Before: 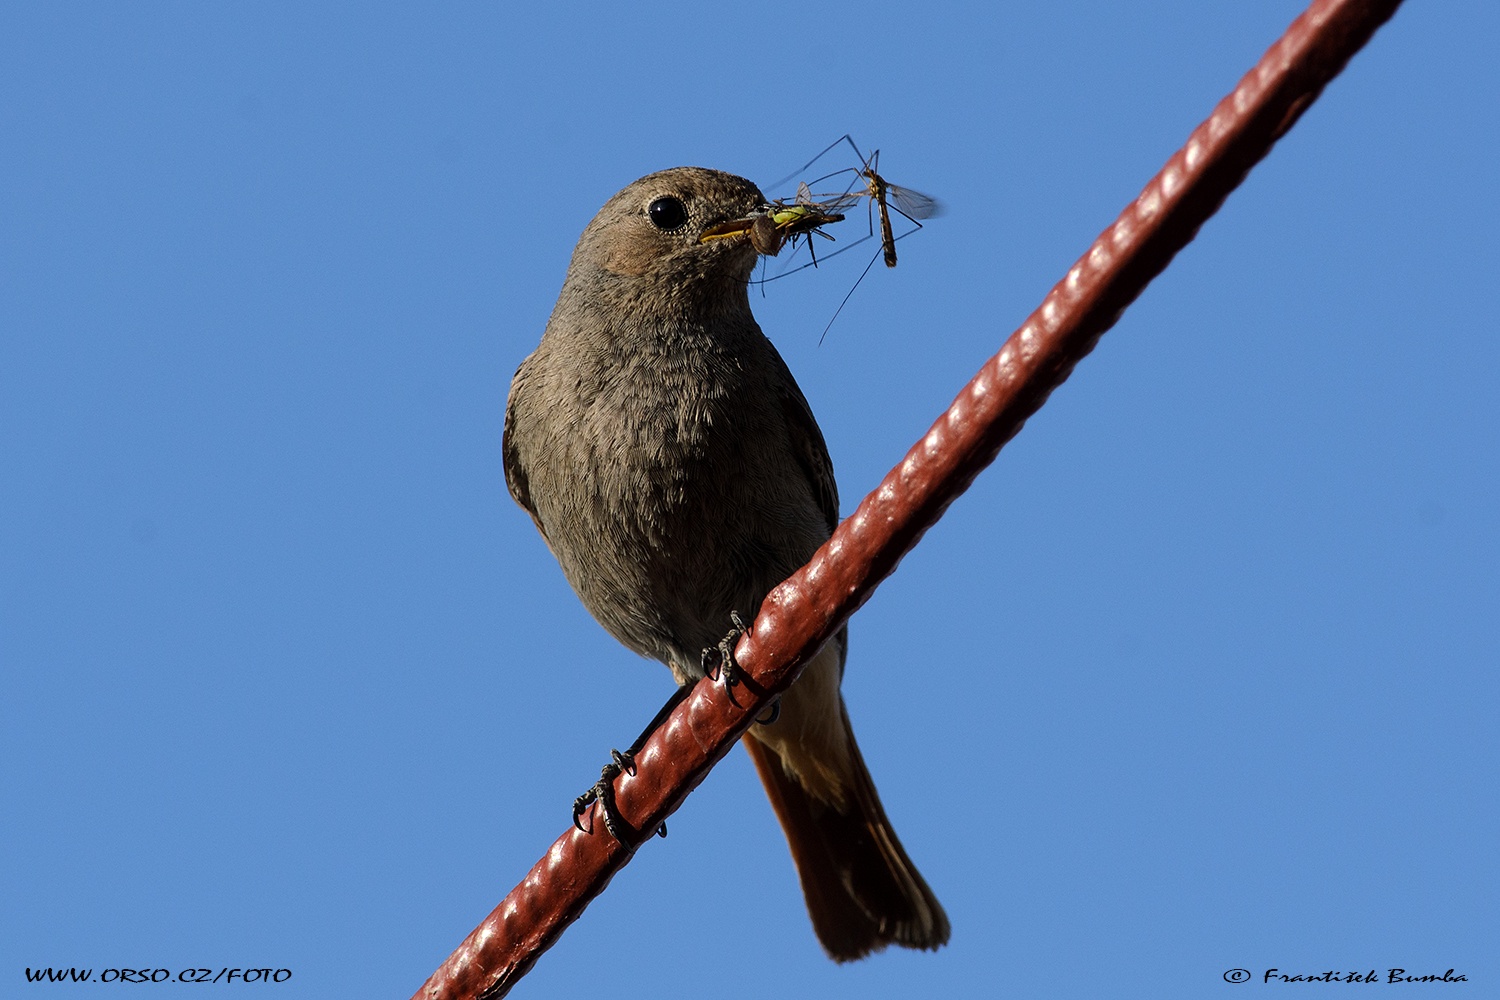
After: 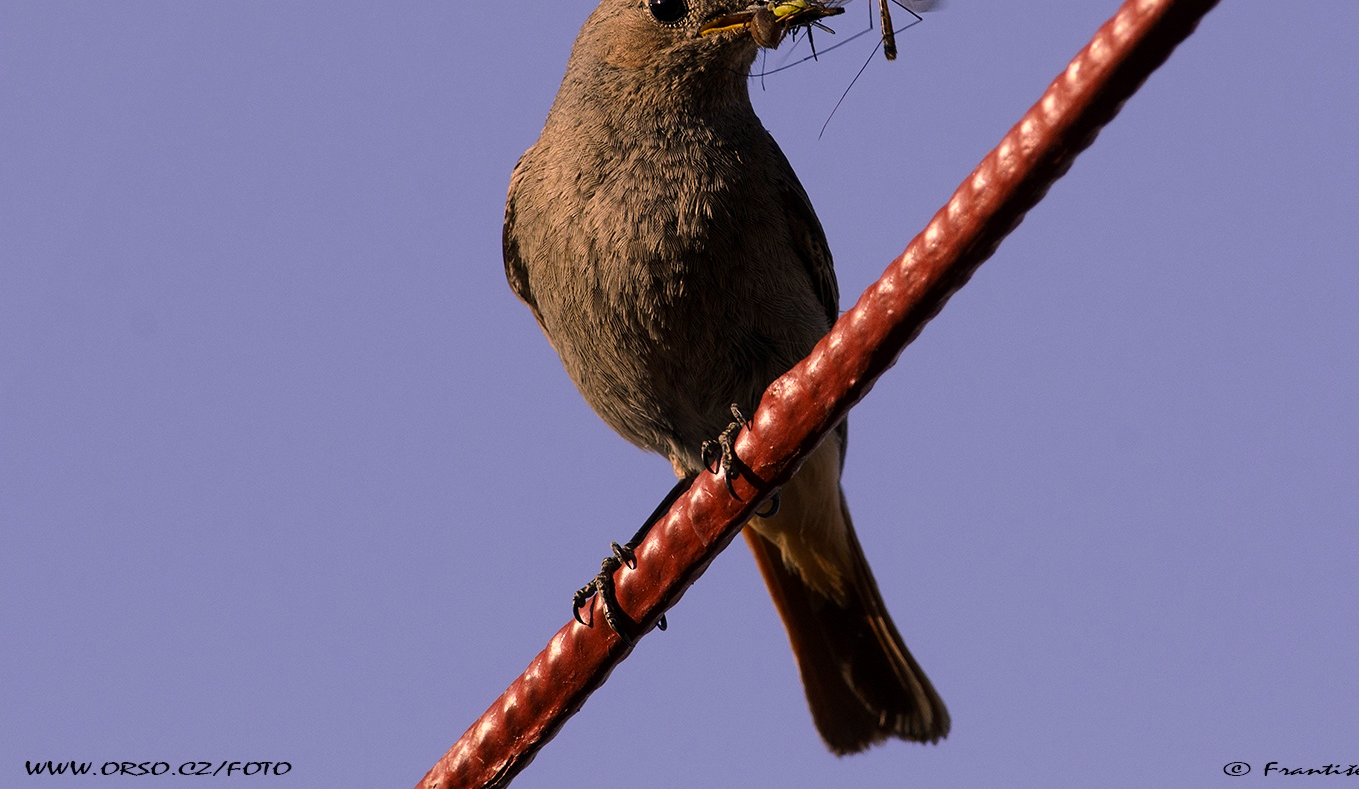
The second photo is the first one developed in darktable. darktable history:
levels: mode automatic
color correction: highlights a* 20.77, highlights b* 19.24
crop: top 20.768%, right 9.364%, bottom 0.251%
